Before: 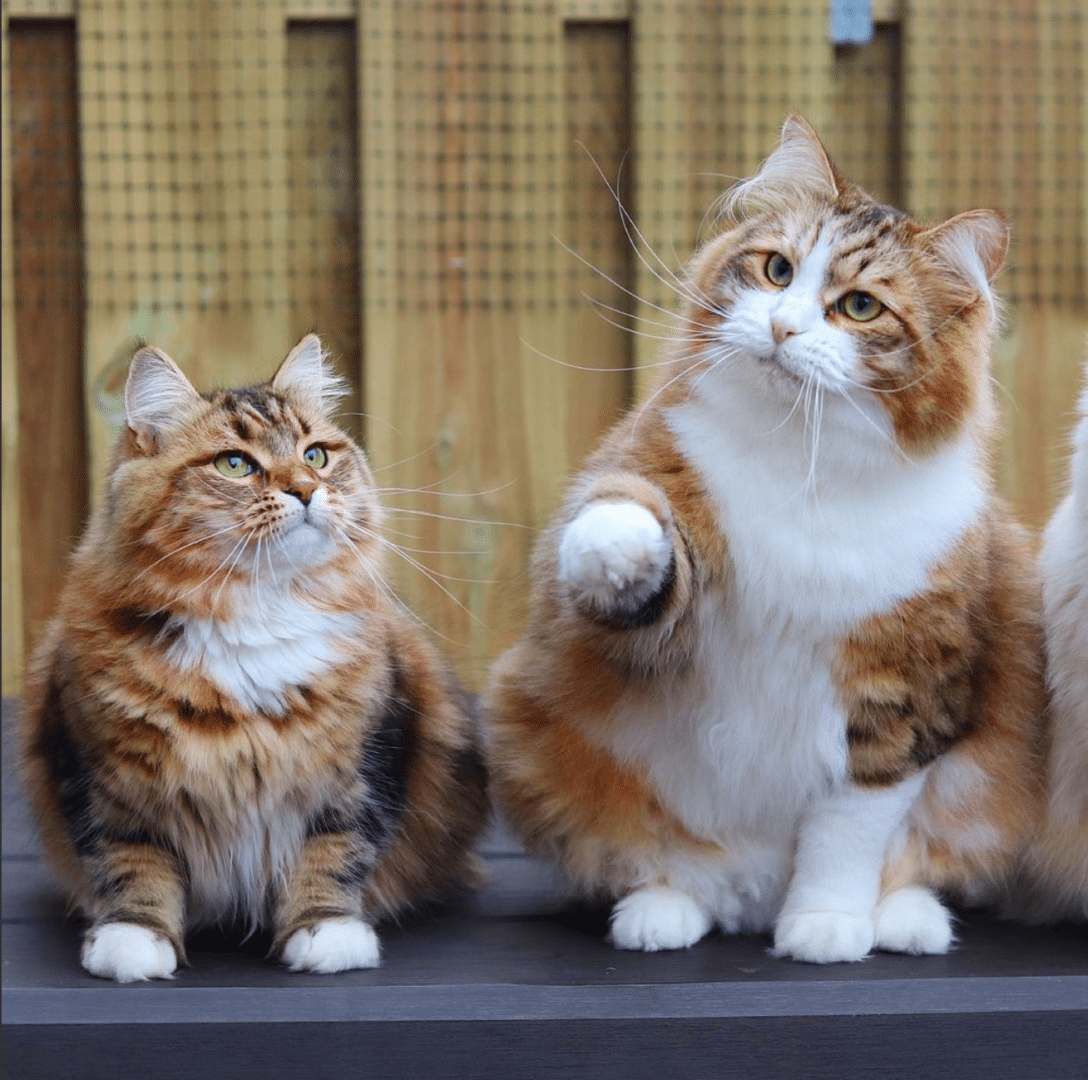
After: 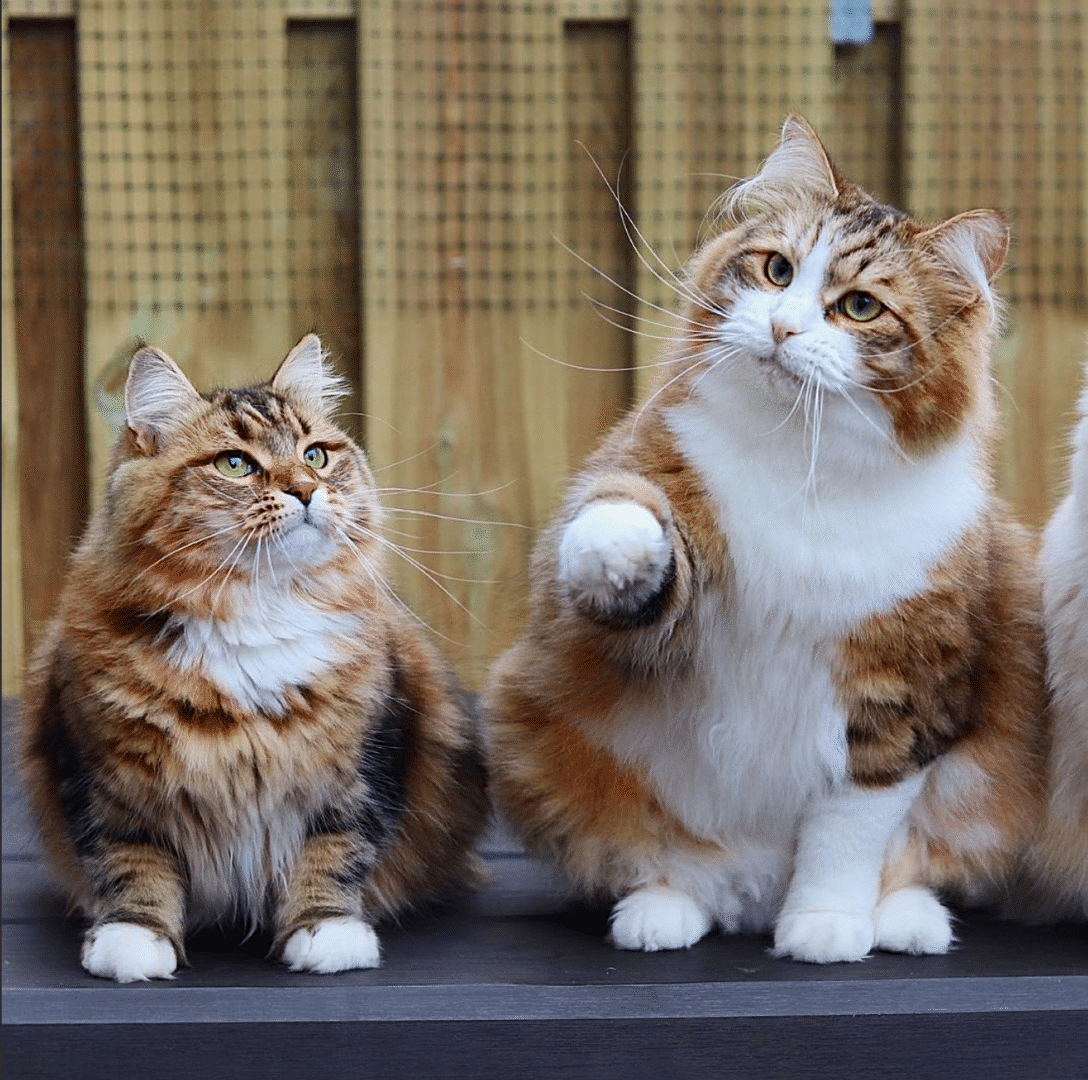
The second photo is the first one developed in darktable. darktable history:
contrast brightness saturation: contrast 0.142
shadows and highlights: shadows 31.51, highlights -32.19, shadows color adjustment 97.67%, soften with gaussian
exposure: exposure -0.171 EV, compensate exposure bias true, compensate highlight preservation false
sharpen: on, module defaults
